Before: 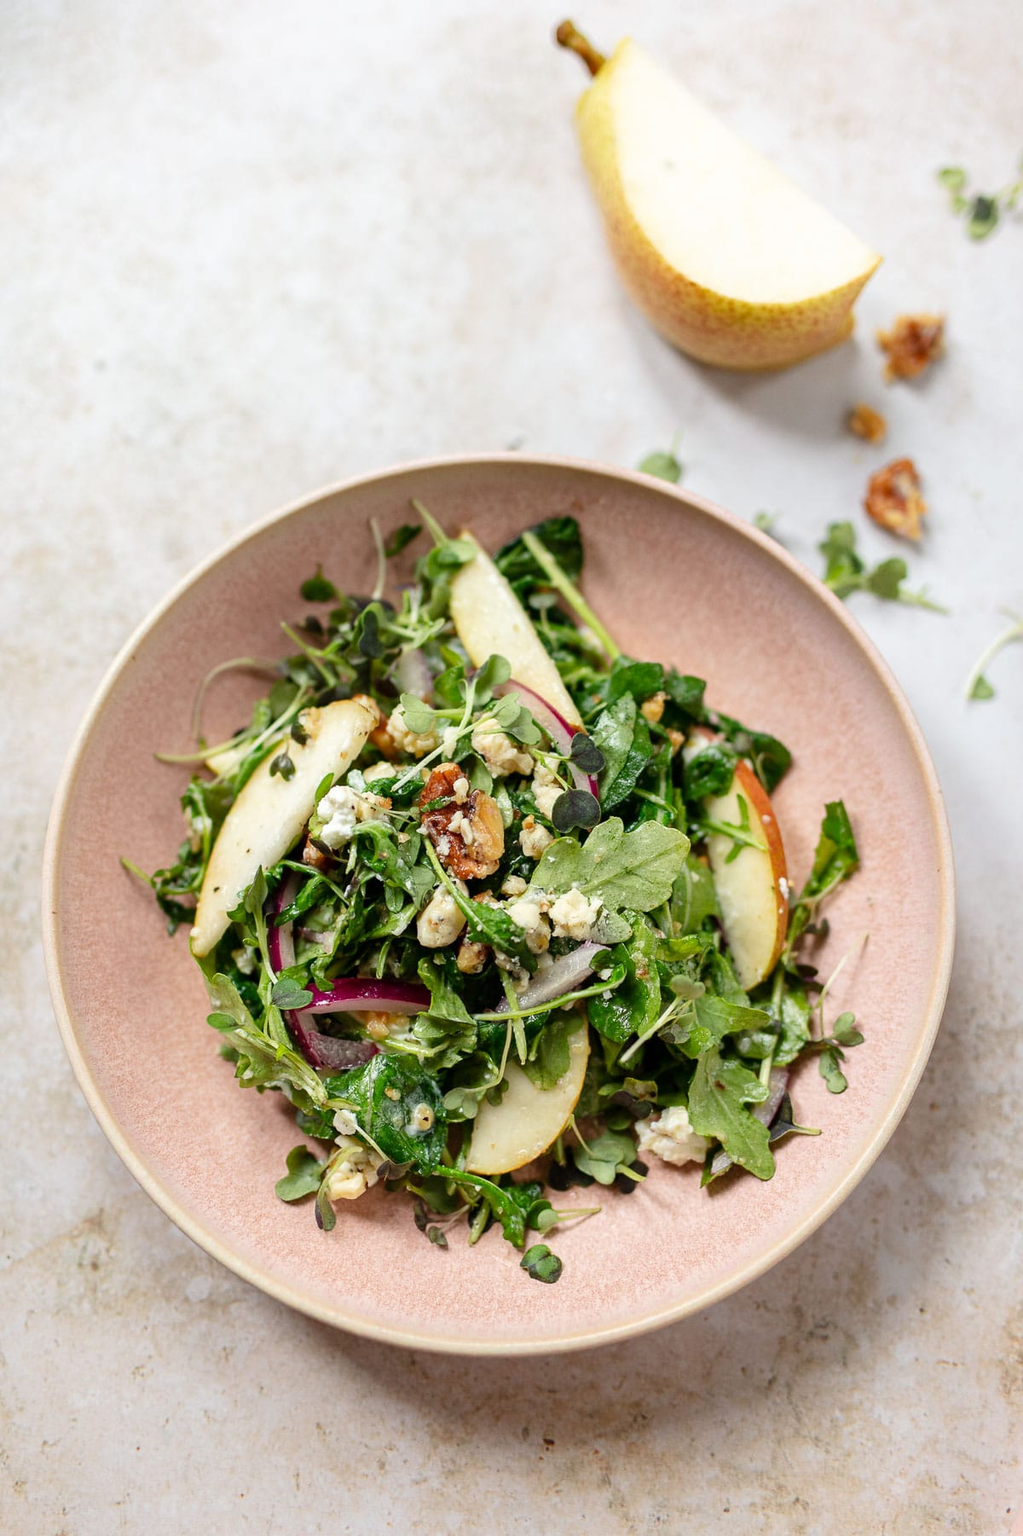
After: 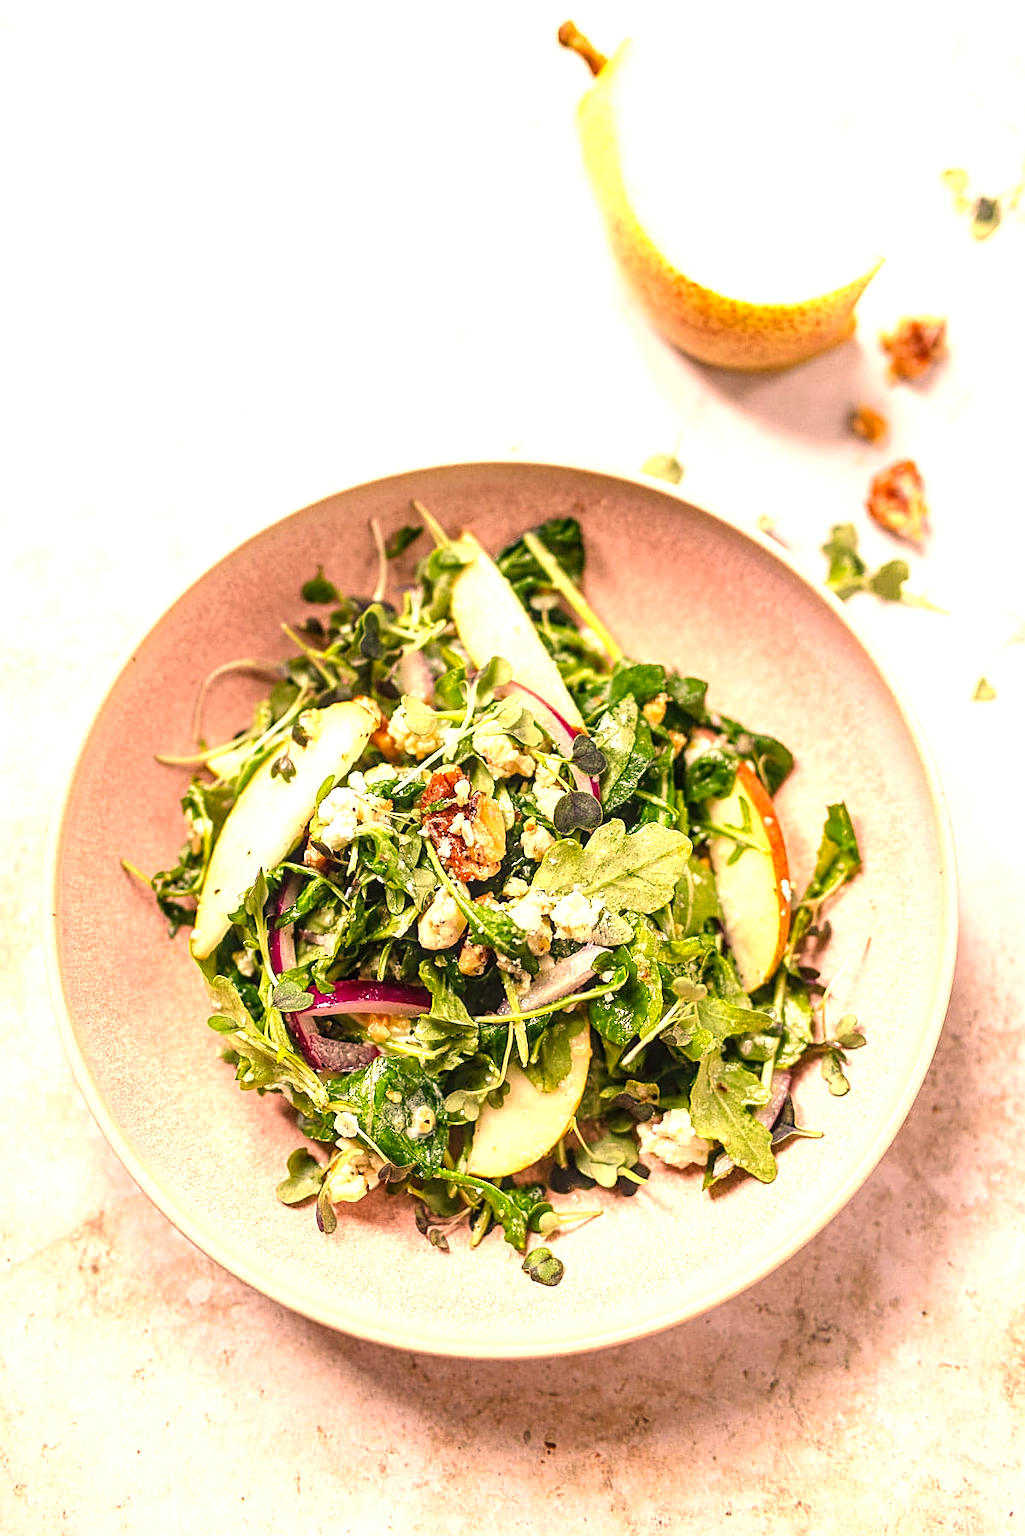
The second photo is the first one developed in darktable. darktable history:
crop: top 0.05%, bottom 0.098%
local contrast: highlights 61%, detail 143%, midtone range 0.428
exposure: exposure 1 EV, compensate highlight preservation false
sharpen: on, module defaults
contrast equalizer: octaves 7, y [[0.6 ×6], [0.55 ×6], [0 ×6], [0 ×6], [0 ×6]], mix -0.3
color correction: highlights a* 21.16, highlights b* 19.61
